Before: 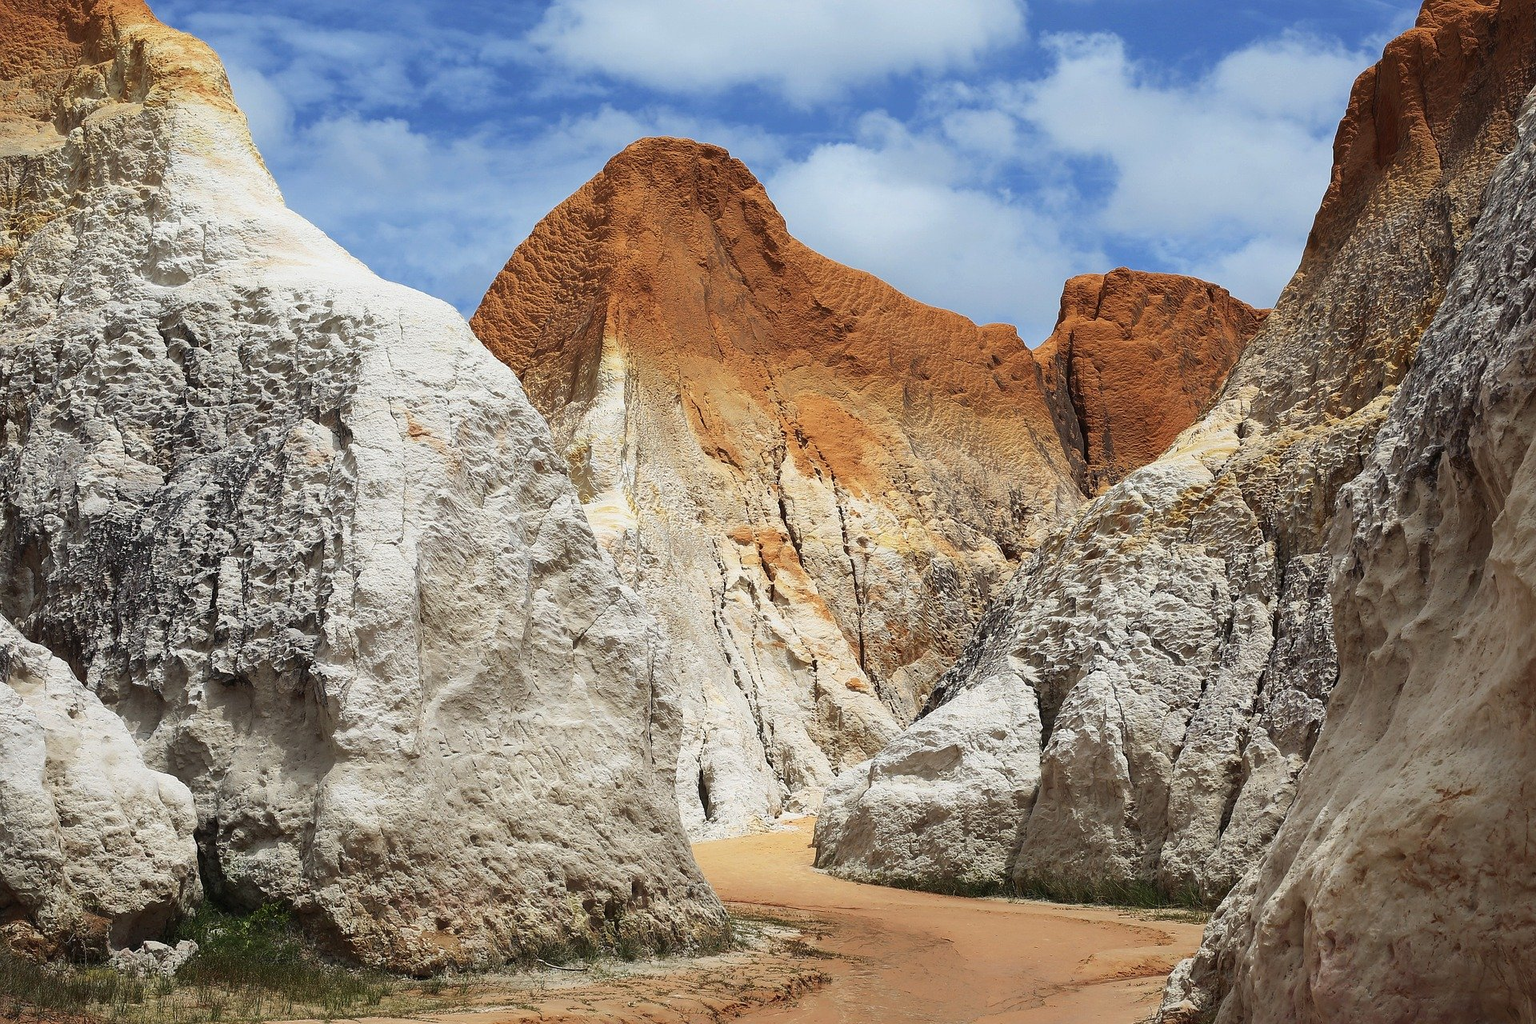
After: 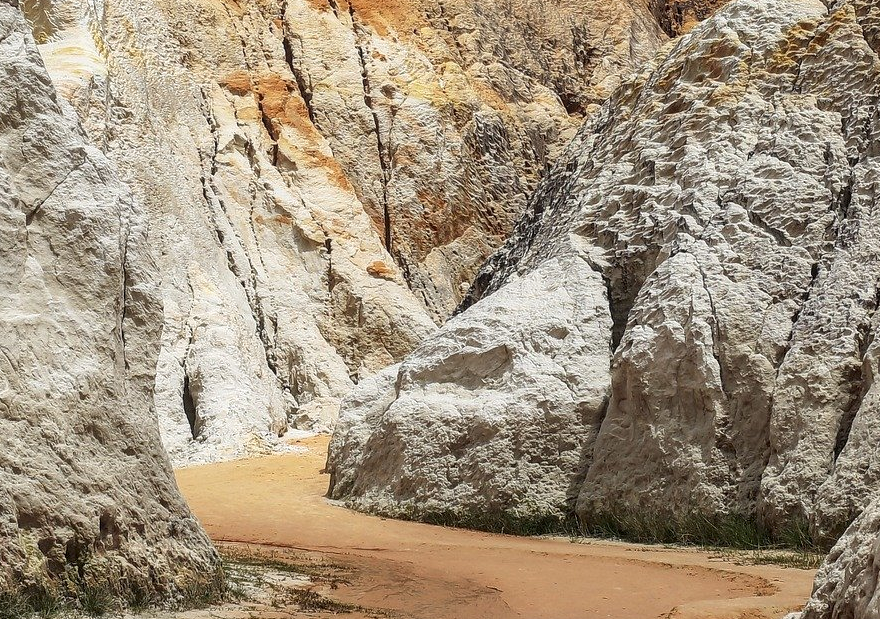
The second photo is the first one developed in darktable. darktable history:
local contrast: on, module defaults
crop: left 35.976%, top 45.819%, right 18.162%, bottom 5.807%
